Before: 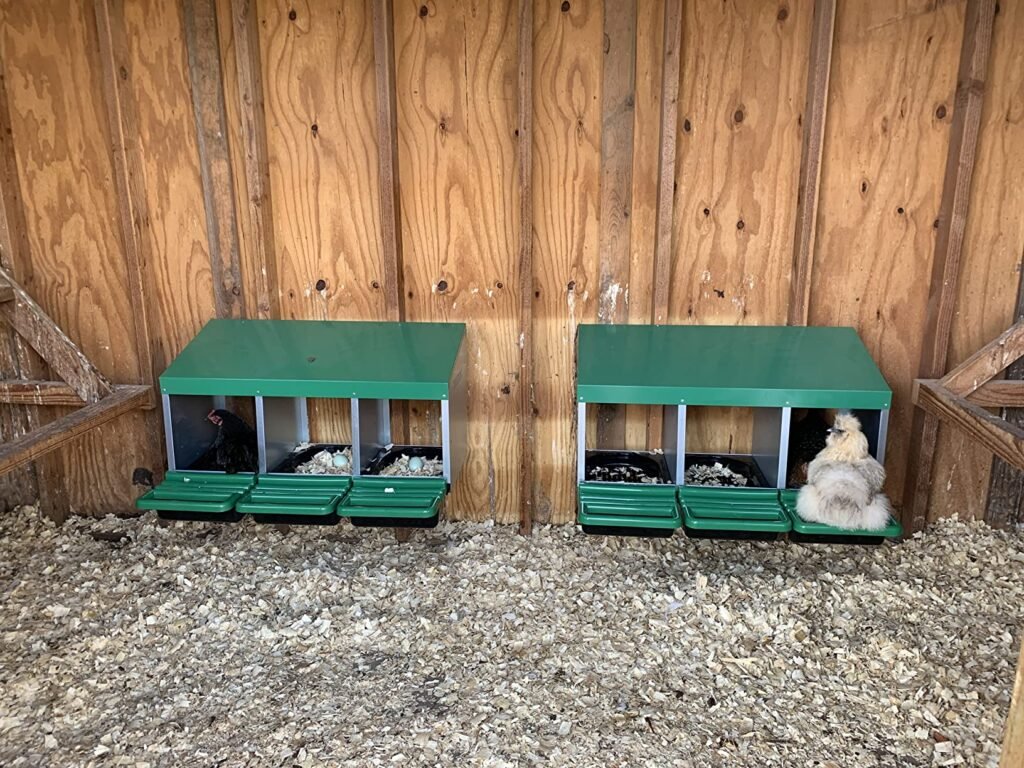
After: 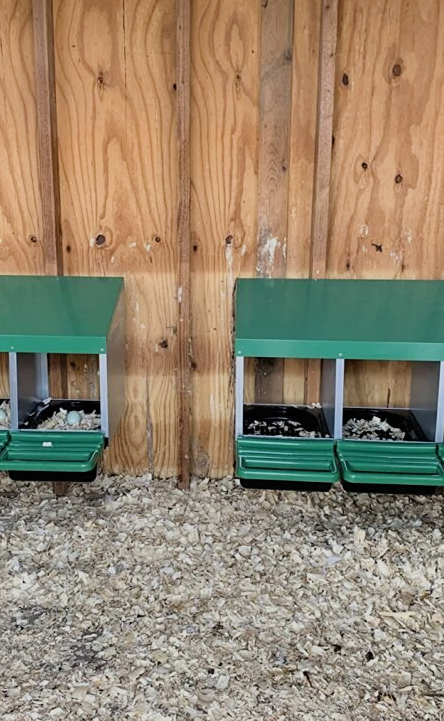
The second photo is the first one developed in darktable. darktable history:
crop: left 33.452%, top 6.025%, right 23.155%
local contrast: mode bilateral grid, contrast 100, coarseness 100, detail 94%, midtone range 0.2
filmic rgb: black relative exposure -8.15 EV, white relative exposure 3.76 EV, hardness 4.46
